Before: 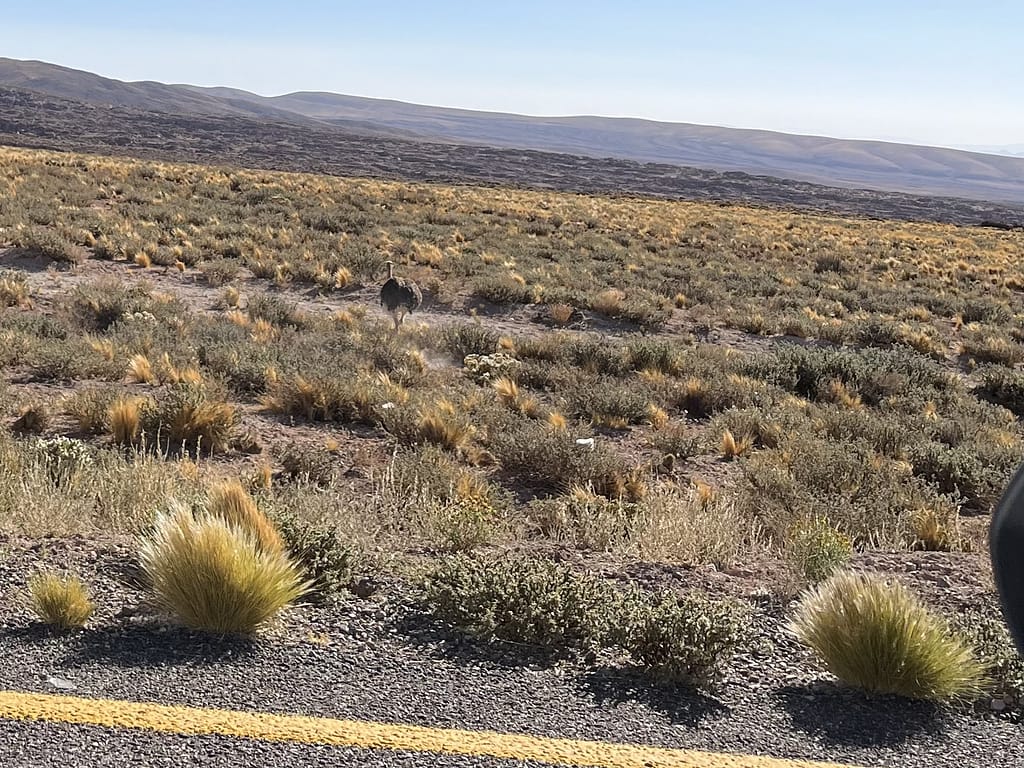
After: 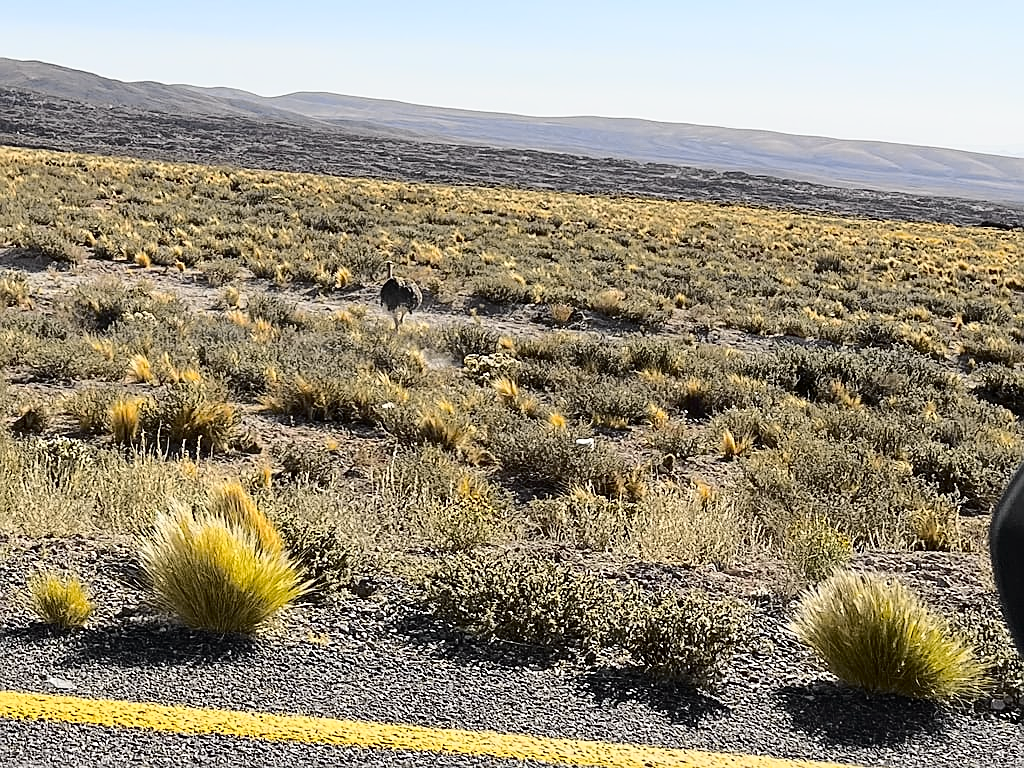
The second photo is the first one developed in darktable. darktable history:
tone curve: curves: ch0 [(0, 0) (0.136, 0.071) (0.346, 0.366) (0.489, 0.573) (0.66, 0.748) (0.858, 0.926) (1, 0.977)]; ch1 [(0, 0) (0.353, 0.344) (0.45, 0.46) (0.498, 0.498) (0.521, 0.512) (0.563, 0.559) (0.592, 0.605) (0.641, 0.673) (1, 1)]; ch2 [(0, 0) (0.333, 0.346) (0.375, 0.375) (0.424, 0.43) (0.476, 0.492) (0.502, 0.502) (0.524, 0.531) (0.579, 0.61) (0.612, 0.644) (0.641, 0.722) (1, 1)], color space Lab, independent channels, preserve colors none
sharpen: on, module defaults
